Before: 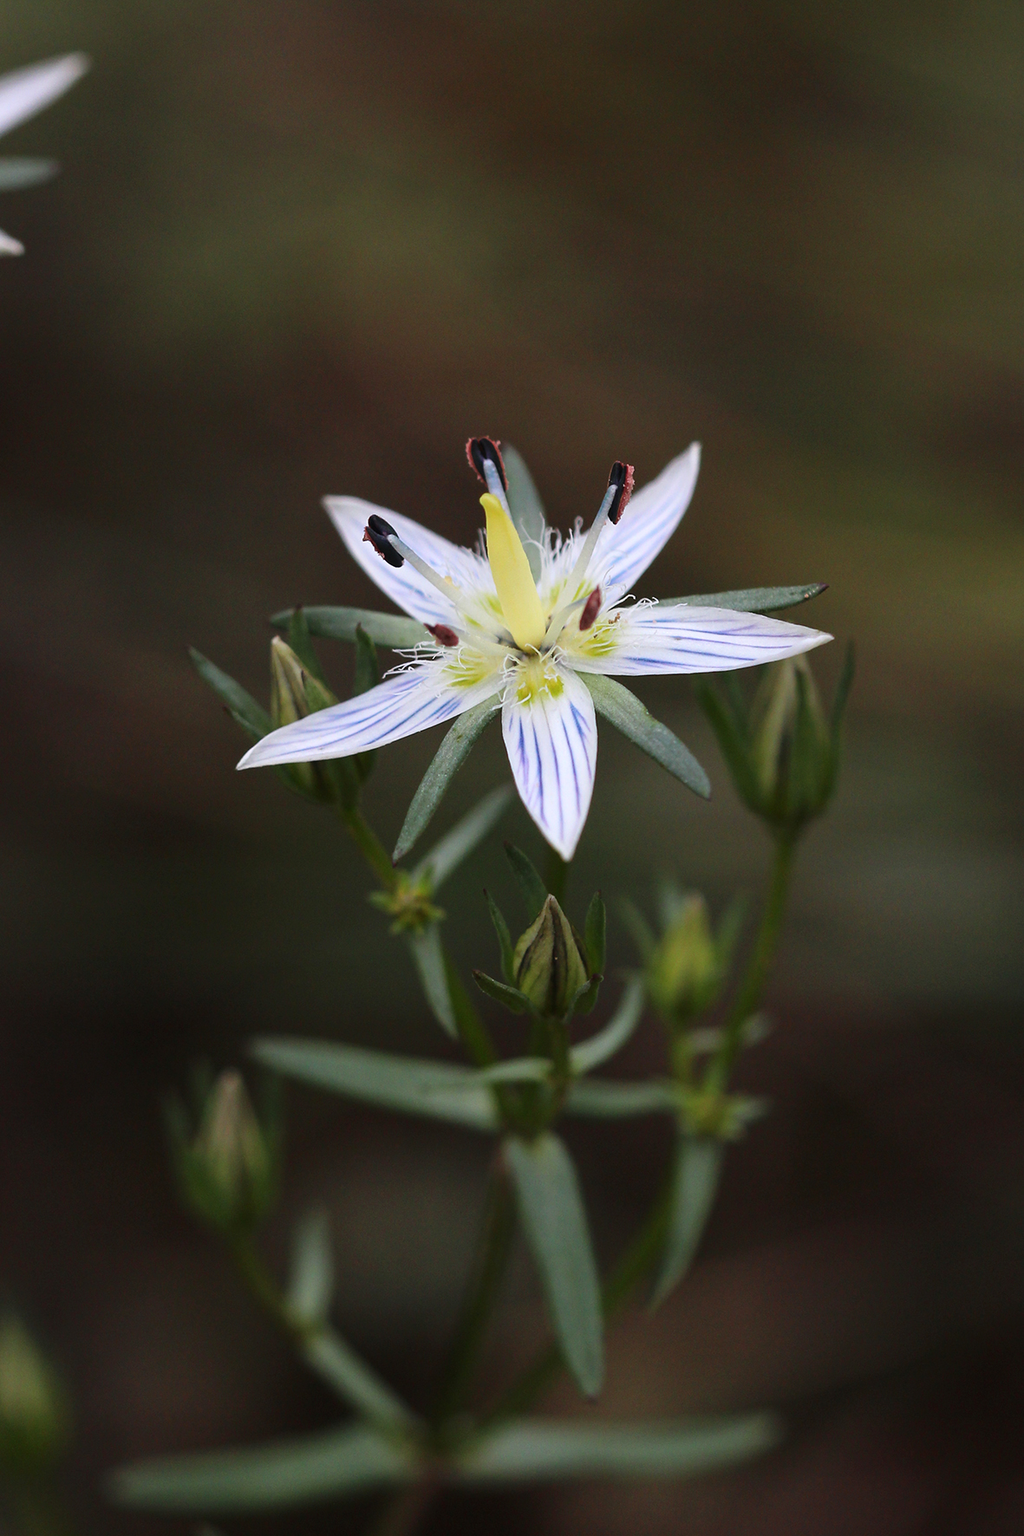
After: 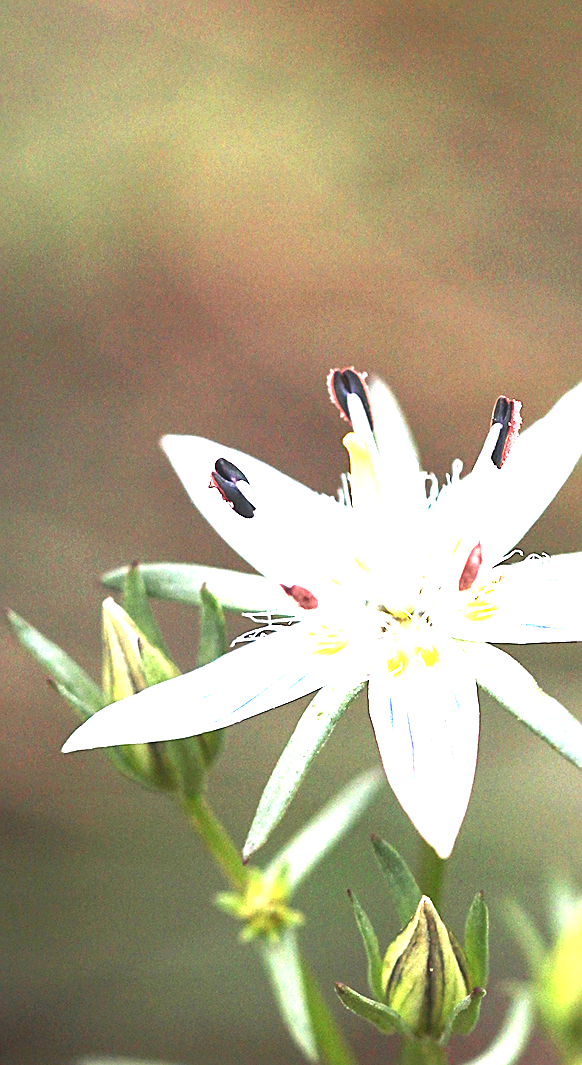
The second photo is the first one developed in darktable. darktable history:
exposure: black level correction 0, exposure 2.088 EV, compensate exposure bias true, compensate highlight preservation false
sharpen: on, module defaults
local contrast: highlights 100%, shadows 100%, detail 120%, midtone range 0.2
crop: left 17.835%, top 7.675%, right 32.881%, bottom 32.213%
